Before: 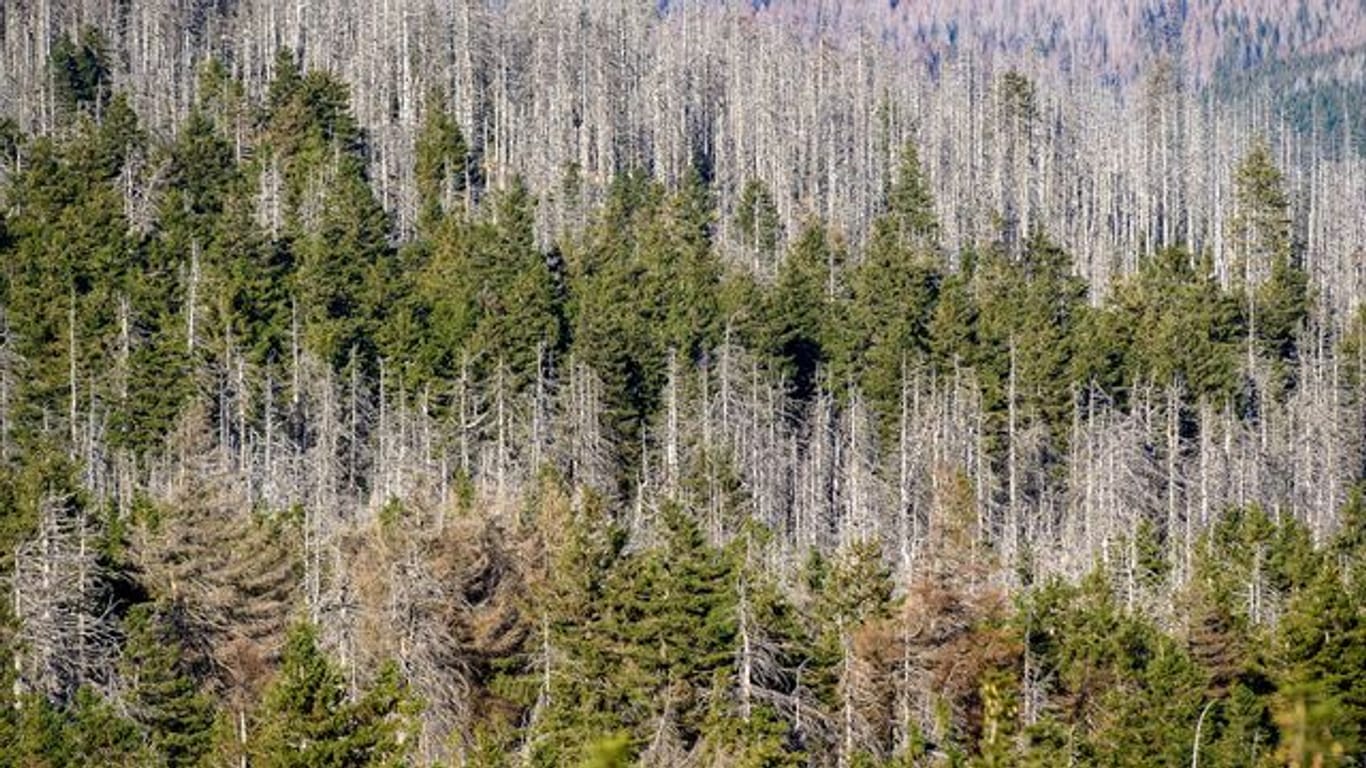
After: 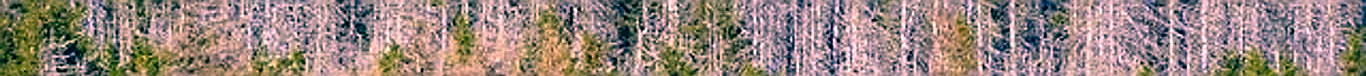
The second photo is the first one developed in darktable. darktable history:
crop and rotate: top 59.084%, bottom 30.916%
sharpen: radius 1.4, amount 1.25, threshold 0.7
color correction: highlights a* 17.03, highlights b* 0.205, shadows a* -15.38, shadows b* -14.56, saturation 1.5
